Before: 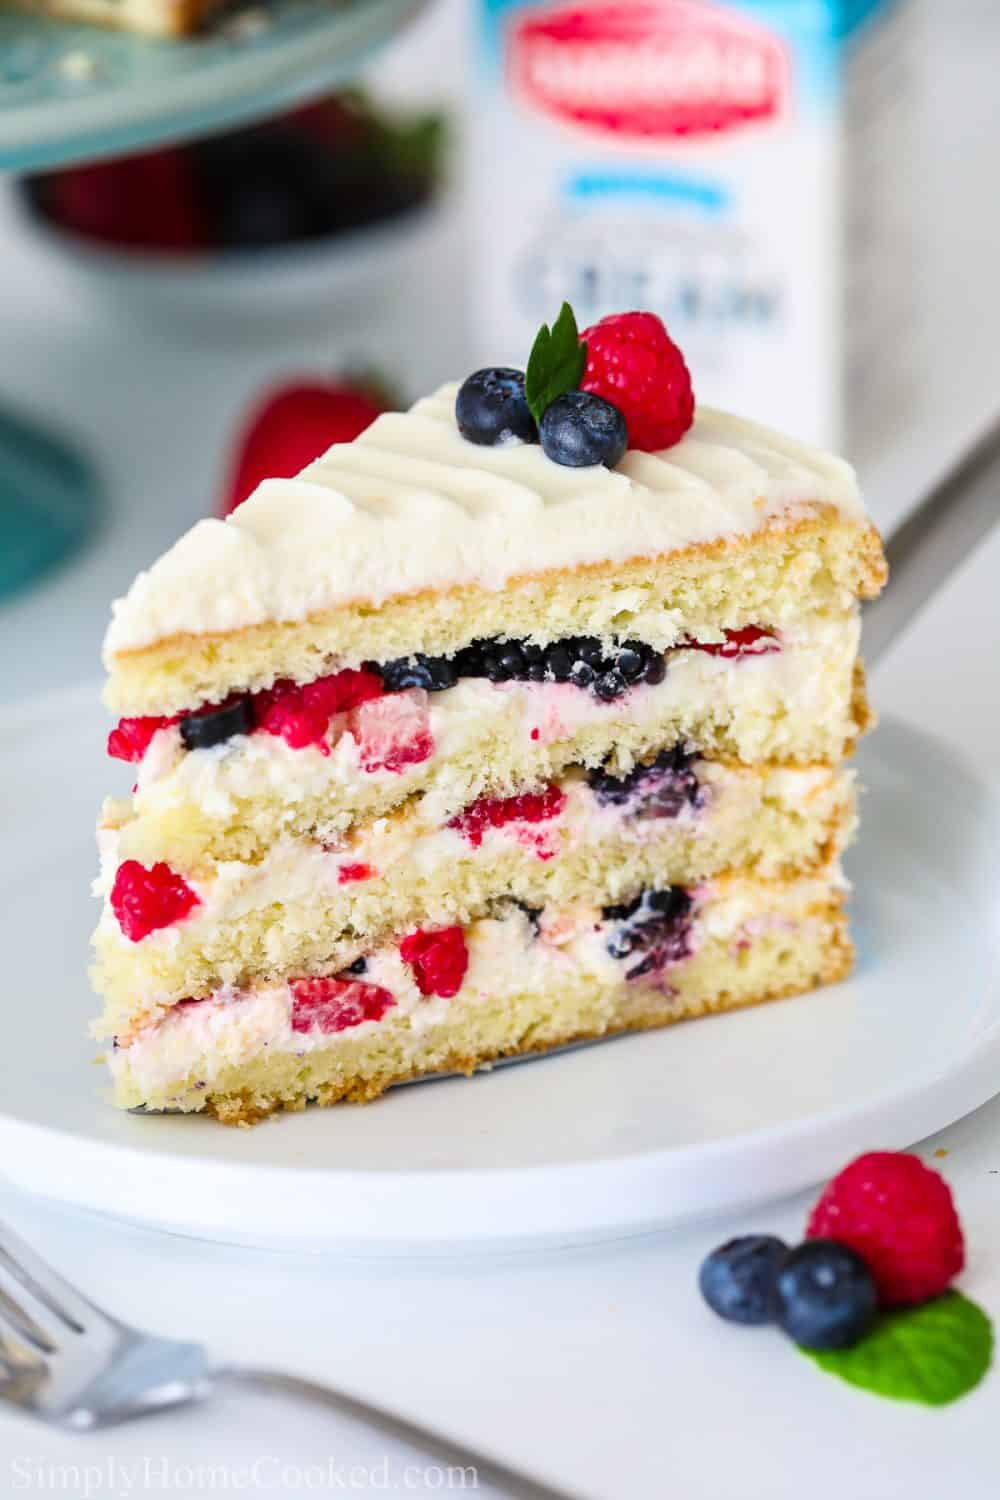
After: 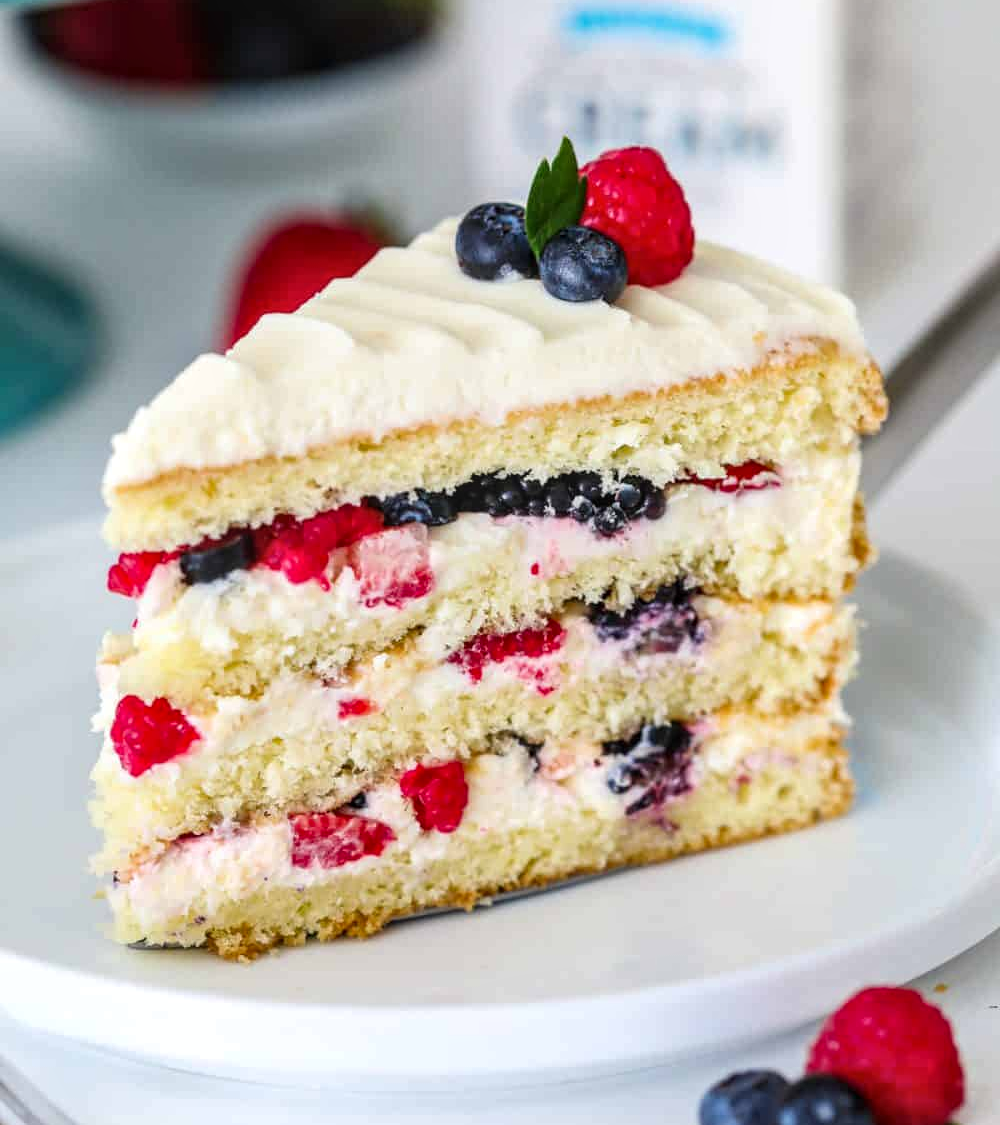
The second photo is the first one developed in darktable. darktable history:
crop: top 11.038%, bottom 13.962%
local contrast: on, module defaults
